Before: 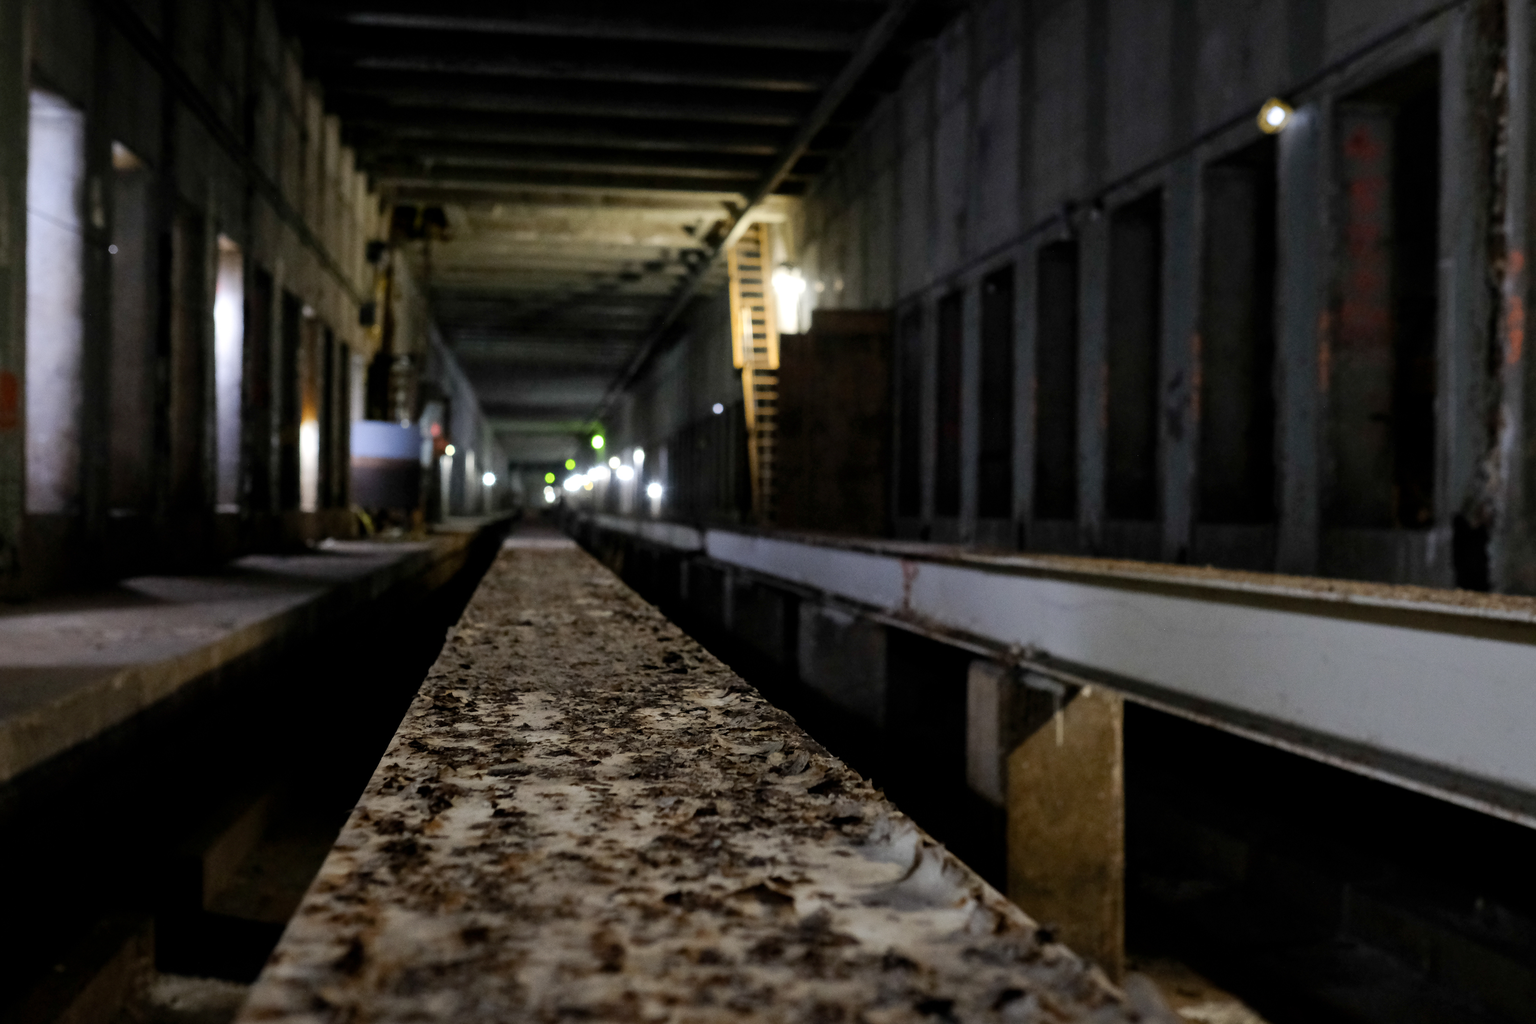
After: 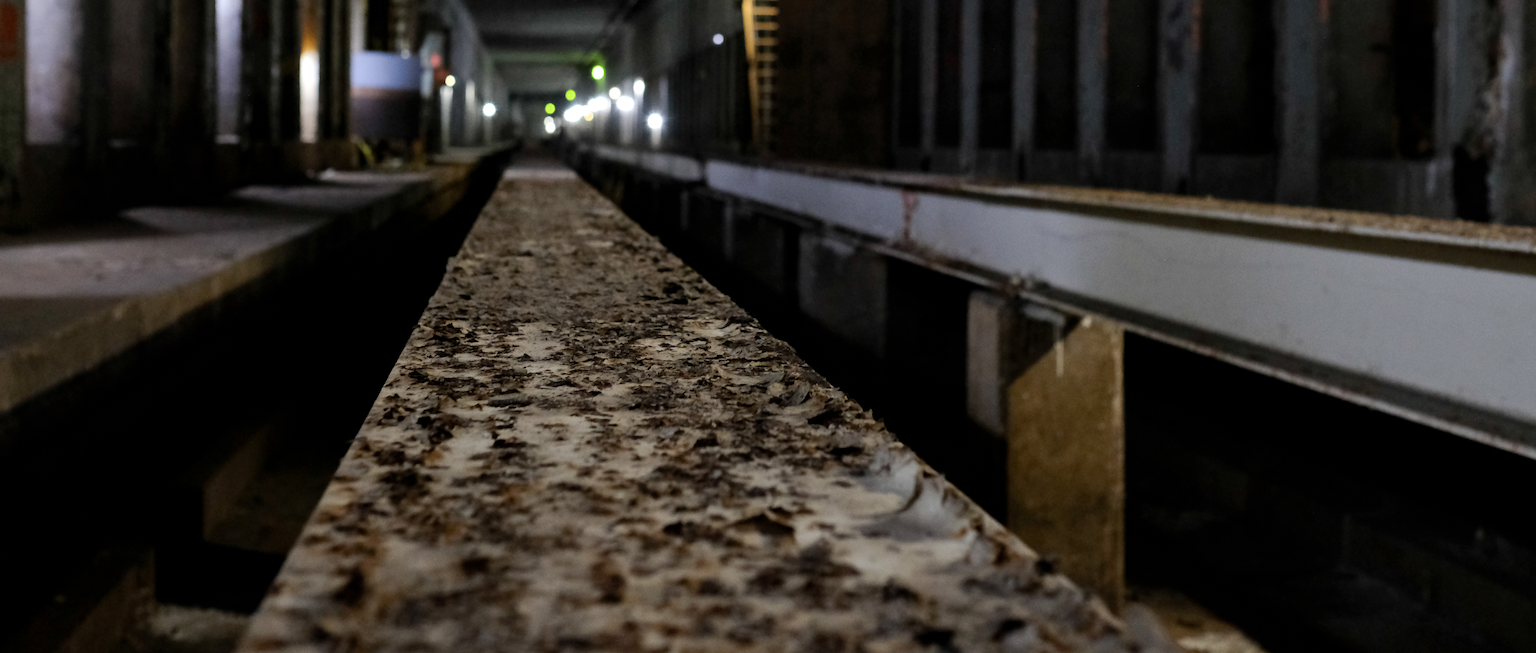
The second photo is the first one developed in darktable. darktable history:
crop and rotate: top 36.147%
